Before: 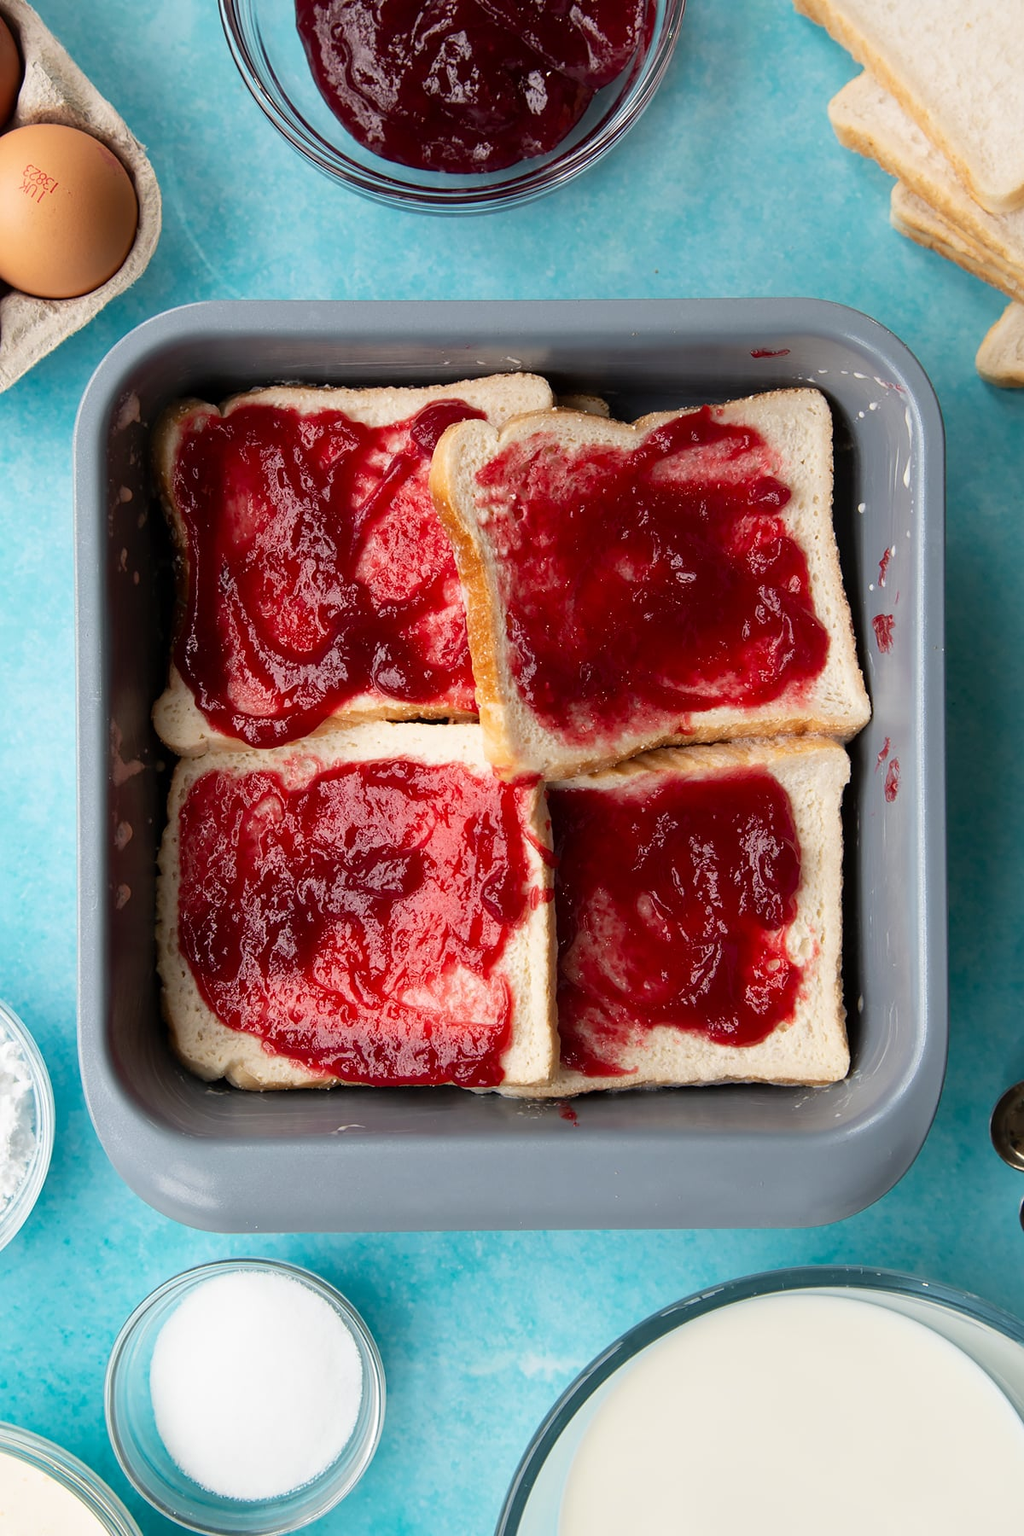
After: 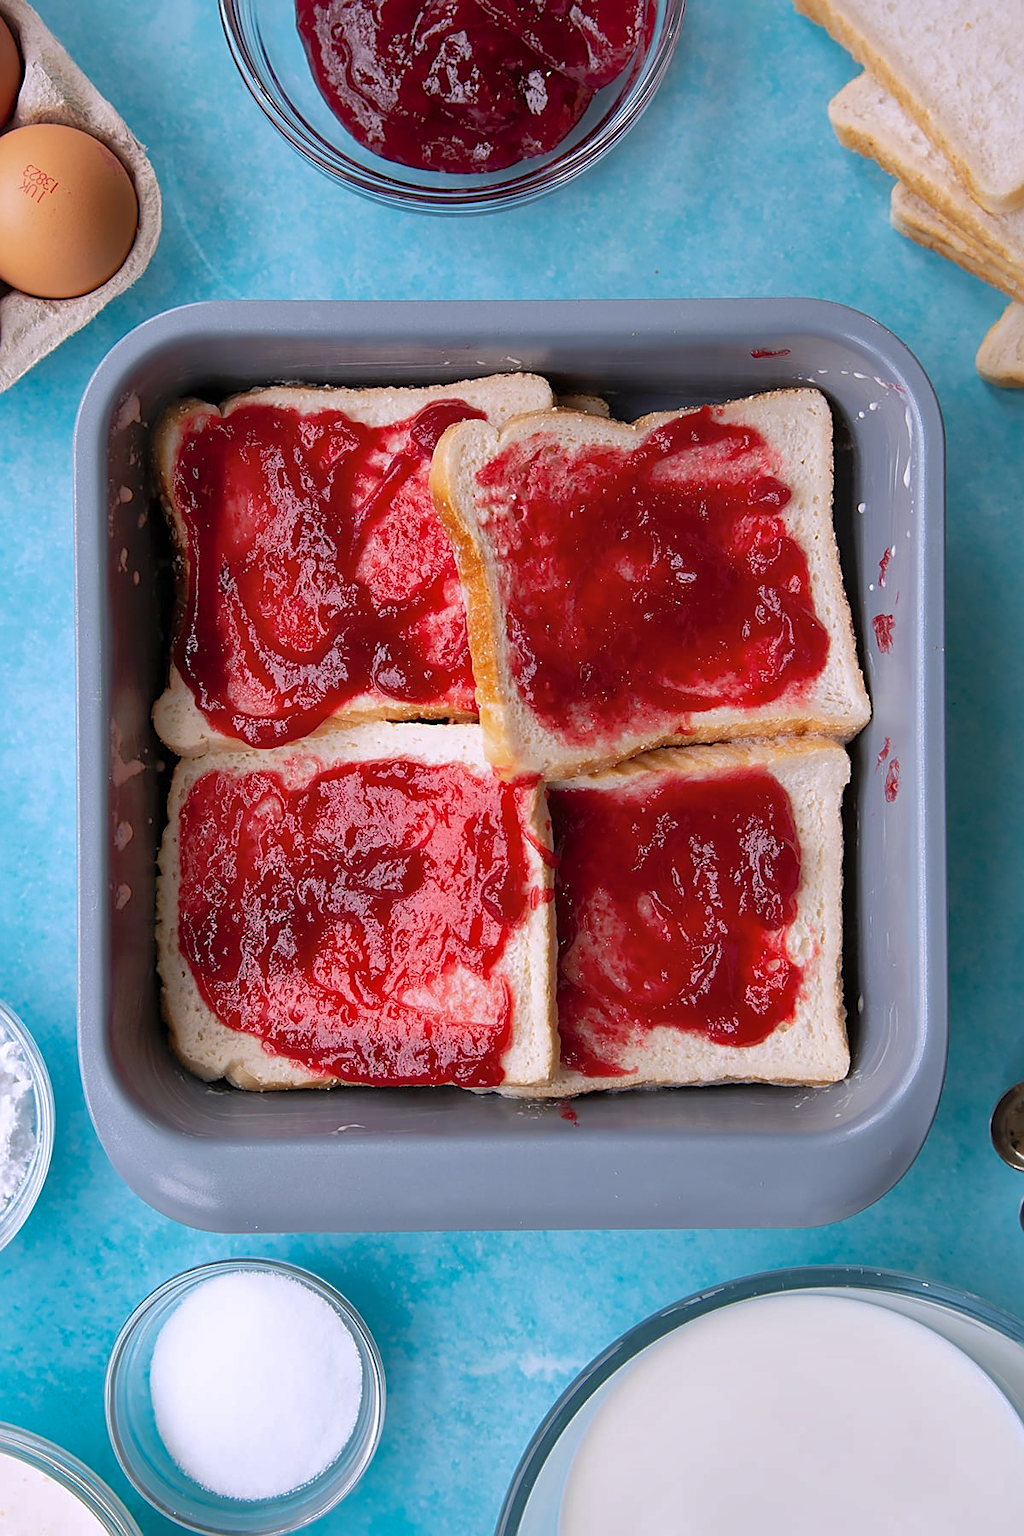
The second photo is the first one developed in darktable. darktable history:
white balance: red 1.004, blue 1.096
shadows and highlights: shadows 60, highlights -60
sharpen: on, module defaults
